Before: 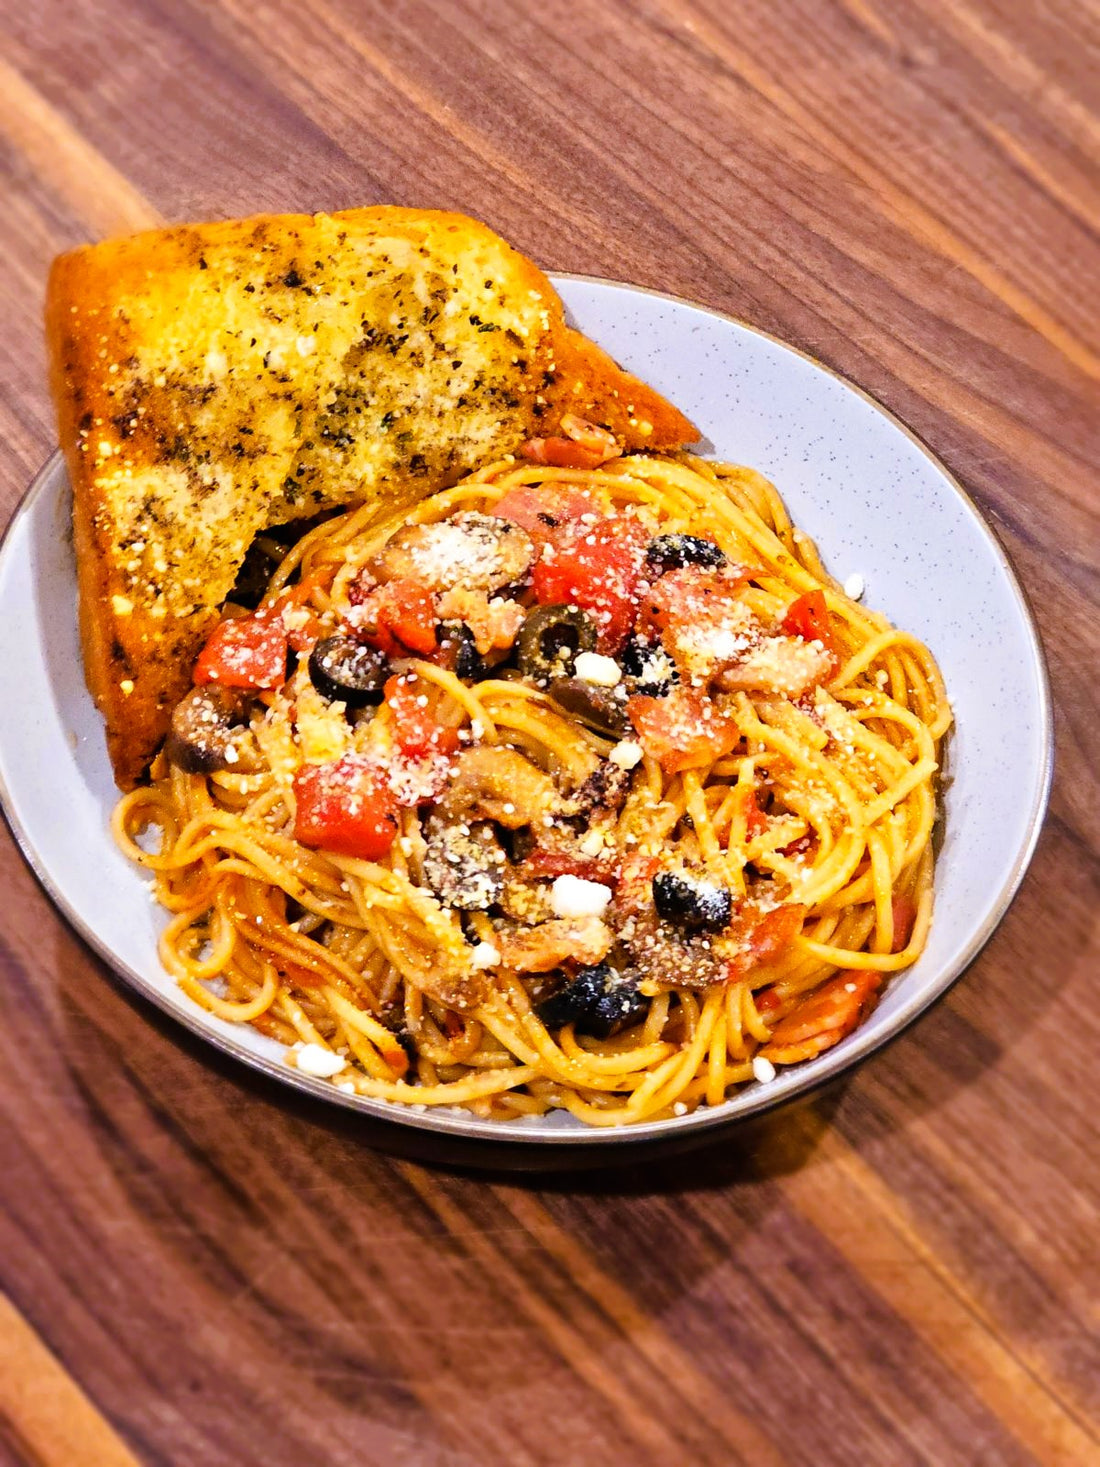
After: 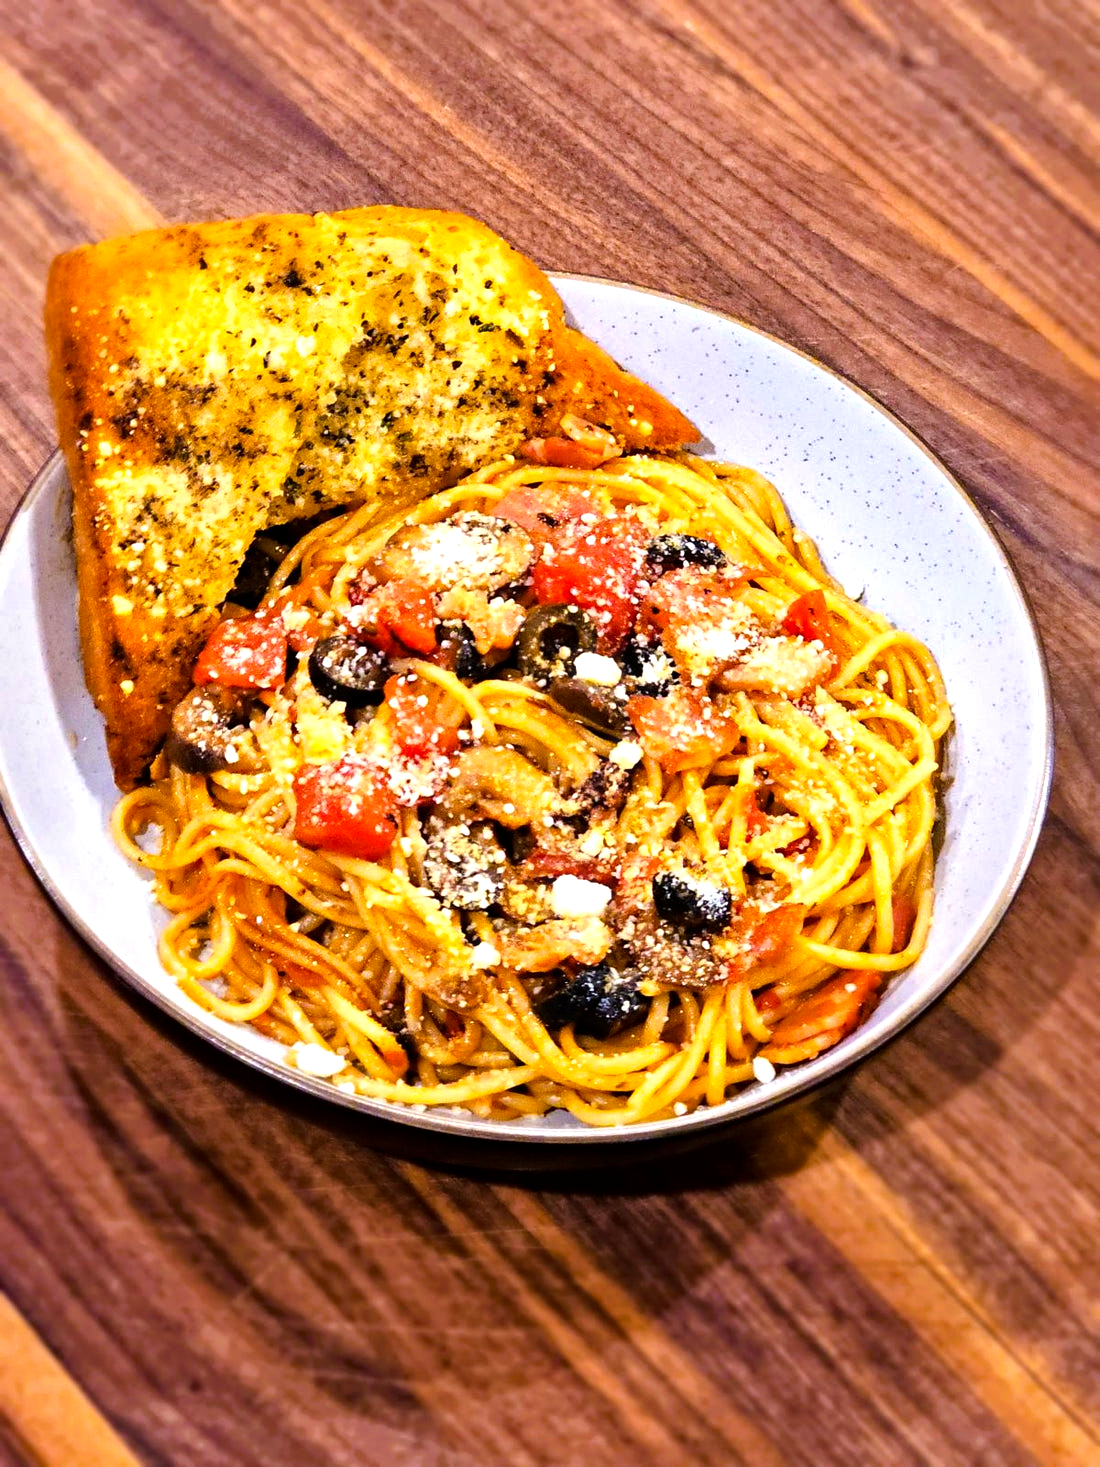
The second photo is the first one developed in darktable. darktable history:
haze removal: strength 0.29, distance 0.25, compatibility mode true, adaptive false
tone equalizer: -8 EV -0.417 EV, -7 EV -0.389 EV, -6 EV -0.333 EV, -5 EV -0.222 EV, -3 EV 0.222 EV, -2 EV 0.333 EV, -1 EV 0.389 EV, +0 EV 0.417 EV, edges refinement/feathering 500, mask exposure compensation -1.57 EV, preserve details no
local contrast: mode bilateral grid, contrast 20, coarseness 50, detail 120%, midtone range 0.2
